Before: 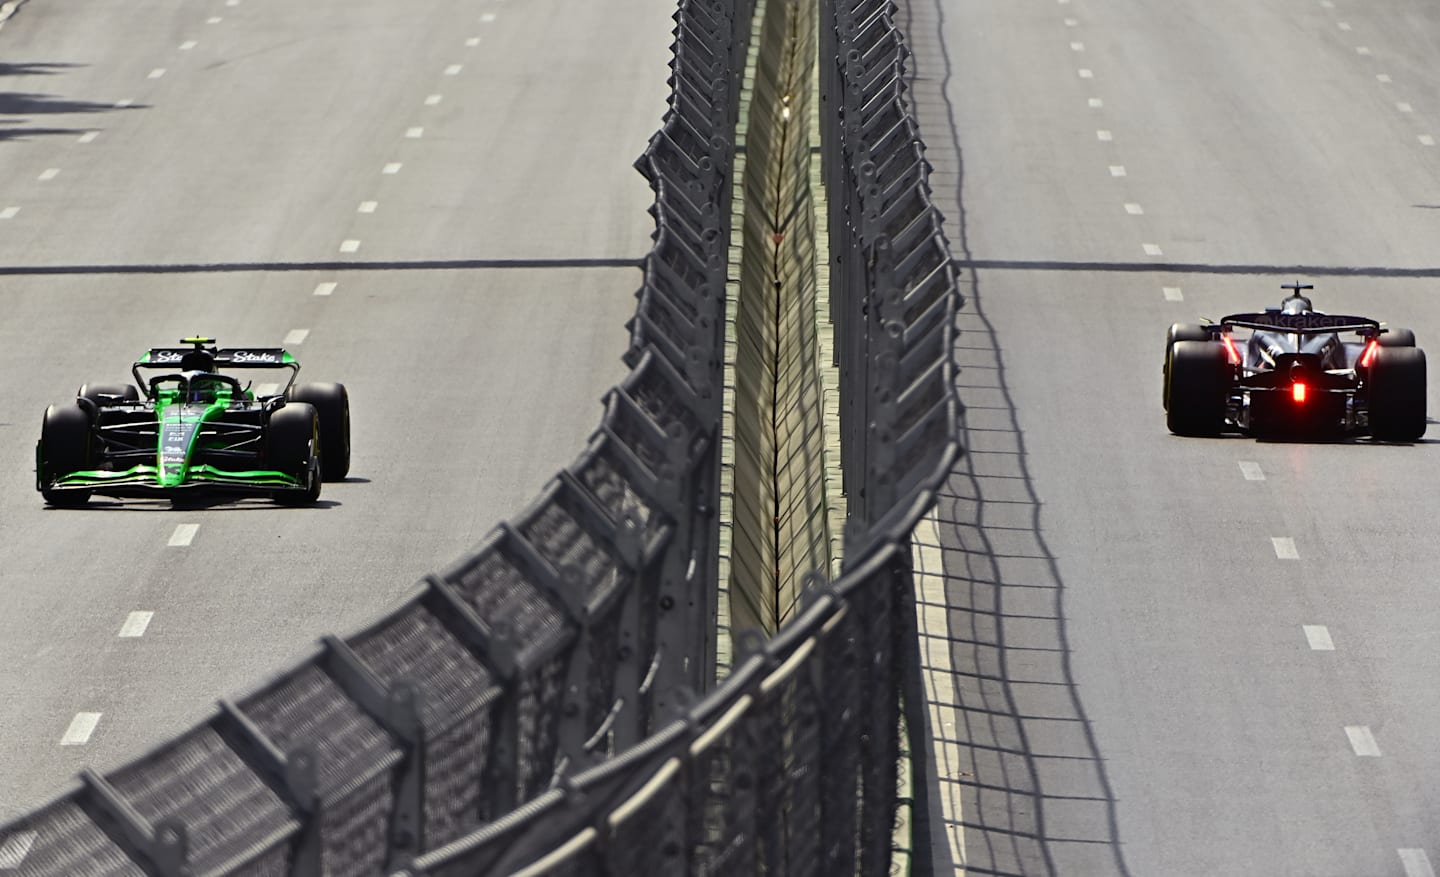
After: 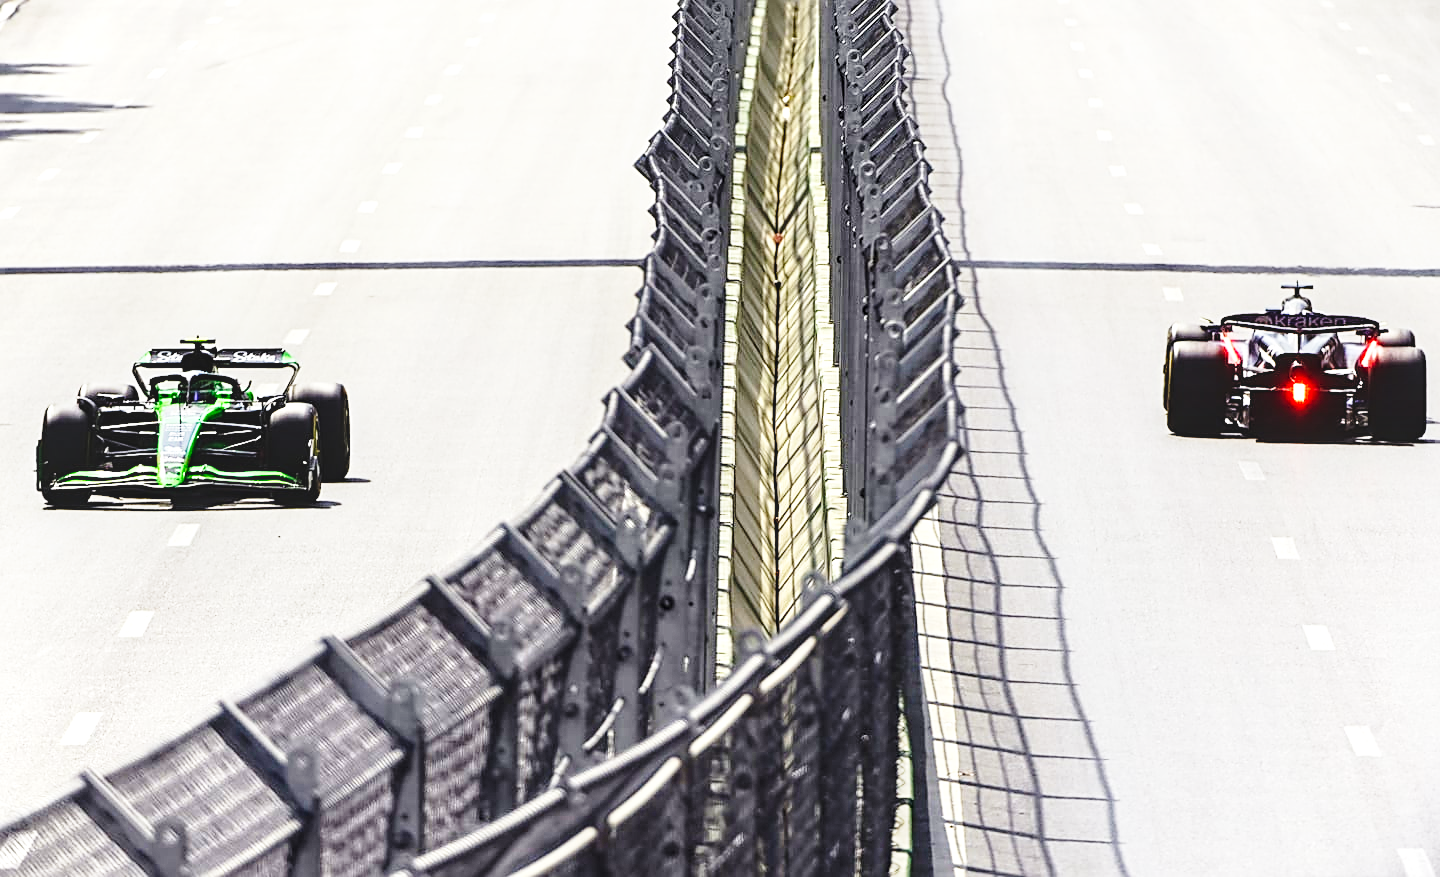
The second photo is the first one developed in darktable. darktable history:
tone equalizer: -8 EV -0.442 EV, -7 EV -0.369 EV, -6 EV -0.329 EV, -5 EV -0.217 EV, -3 EV 0.2 EV, -2 EV 0.355 EV, -1 EV 0.38 EV, +0 EV 0.415 EV, mask exposure compensation -0.493 EV
sharpen: on, module defaults
base curve: curves: ch0 [(0, 0) (0.028, 0.03) (0.121, 0.232) (0.46, 0.748) (0.859, 0.968) (1, 1)], preserve colors none
contrast brightness saturation: contrast 0.103, brightness 0.036, saturation 0.094
local contrast: on, module defaults
exposure: black level correction 0.001, exposure 0.499 EV, compensate highlight preservation false
